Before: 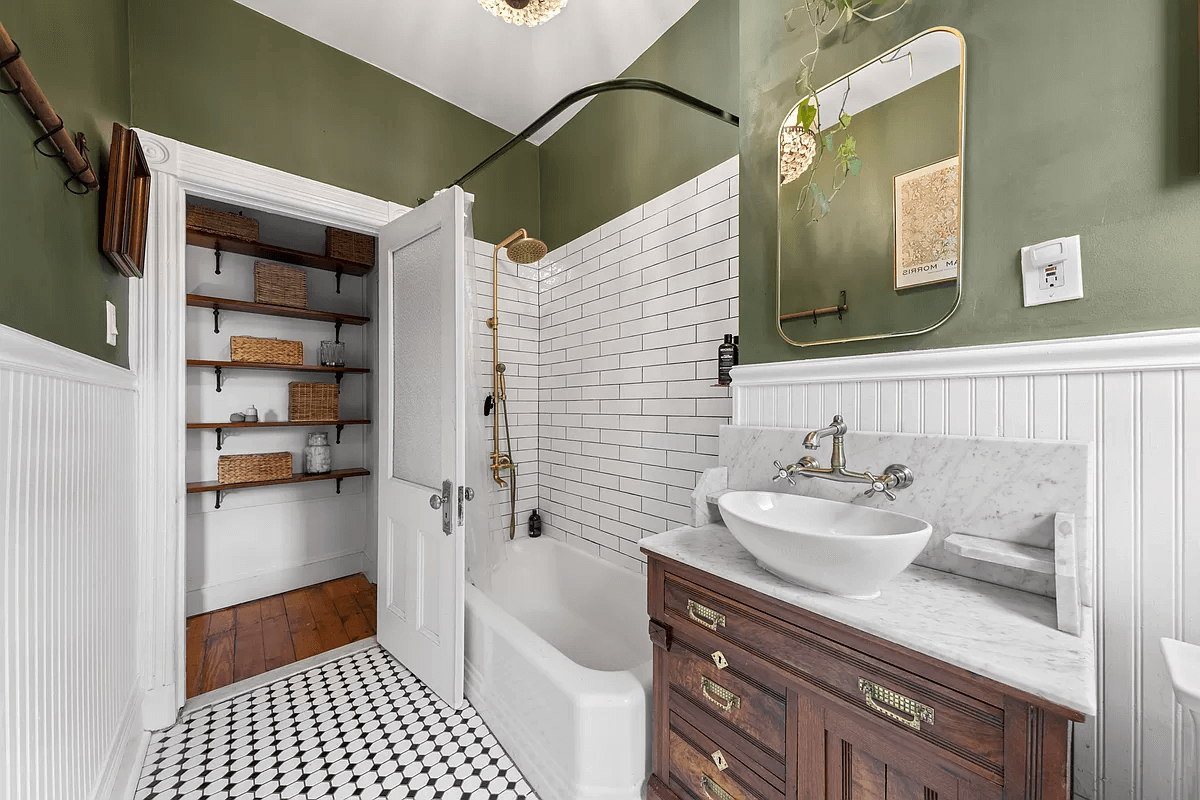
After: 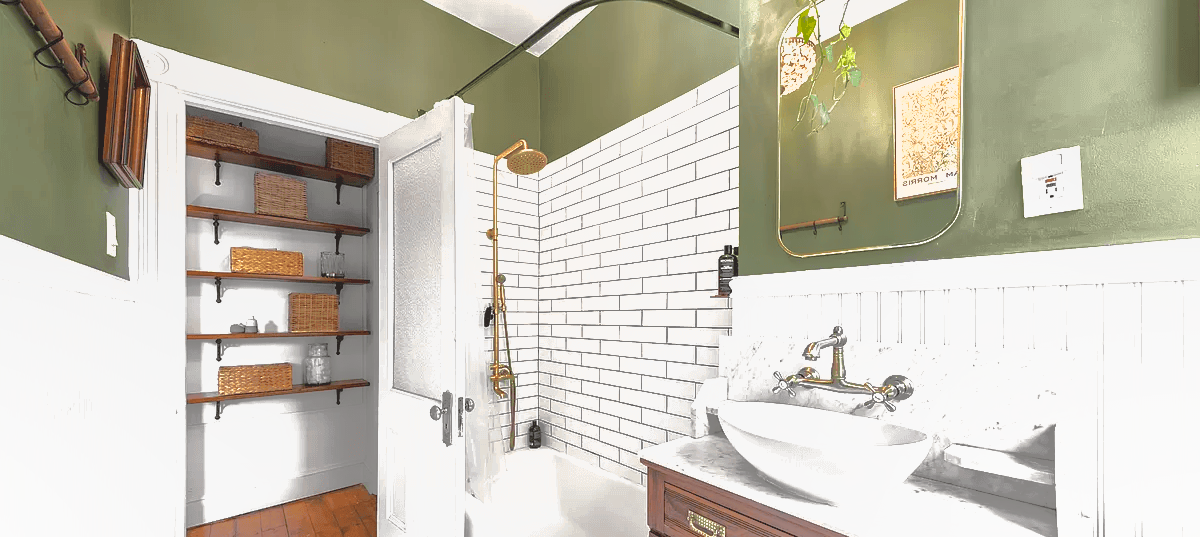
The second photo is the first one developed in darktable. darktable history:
local contrast: highlights 68%, shadows 67%, detail 81%, midtone range 0.326
exposure: black level correction 0, exposure 1.099 EV, compensate exposure bias true, compensate highlight preservation false
shadows and highlights: shadows 39.26, highlights -59.93, highlights color adjustment 39.15%
crop: top 11.129%, bottom 21.65%
